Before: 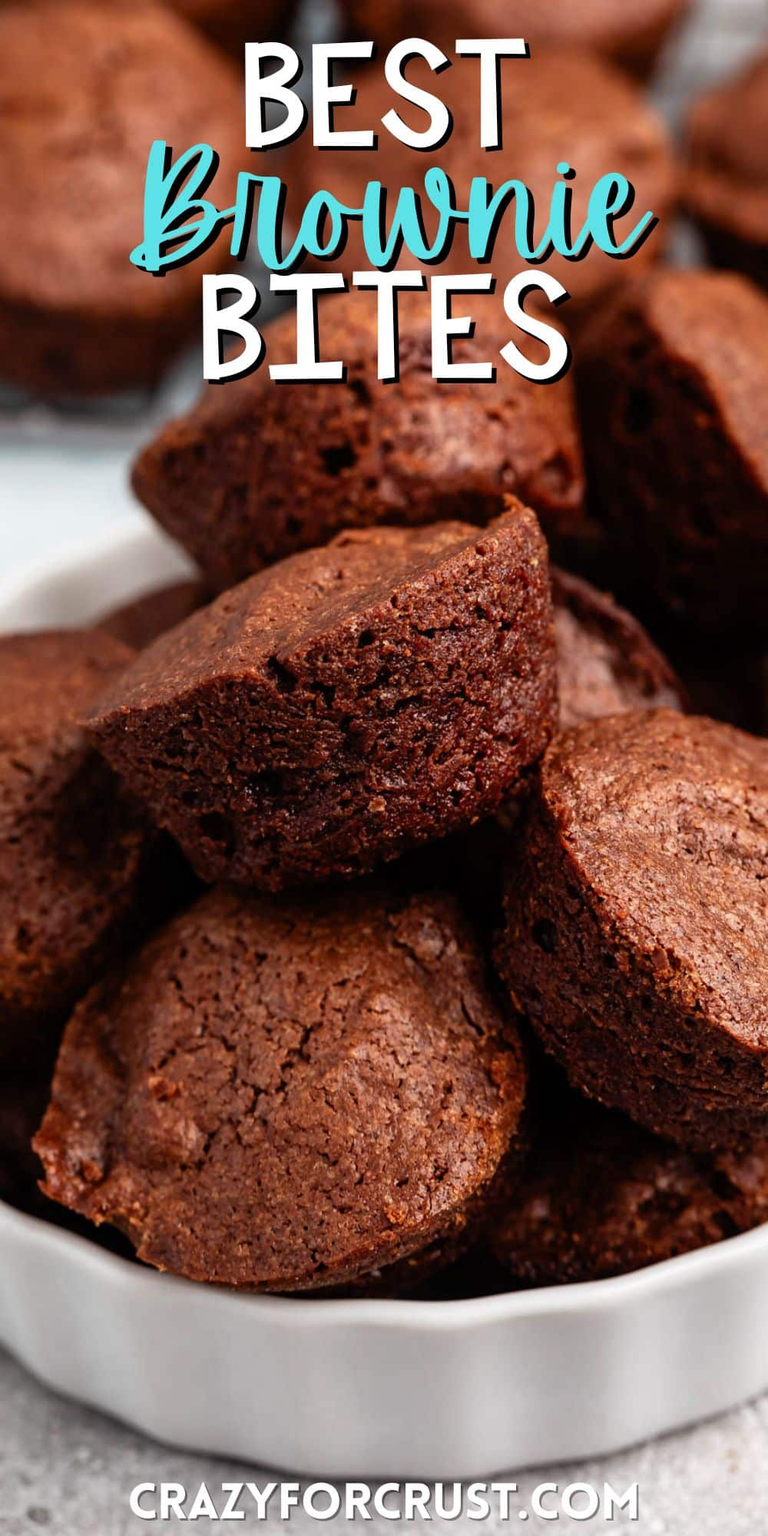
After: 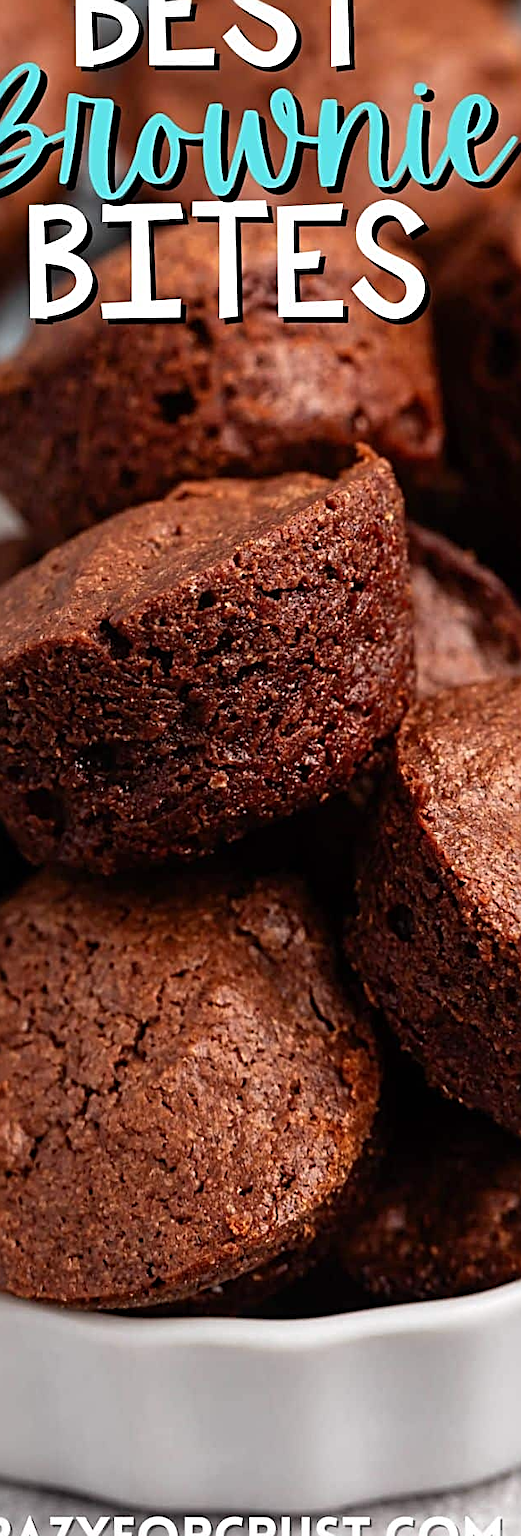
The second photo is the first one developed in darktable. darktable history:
crop and rotate: left 22.917%, top 5.64%, right 14.562%, bottom 2.249%
sharpen: radius 2.607, amount 0.681
